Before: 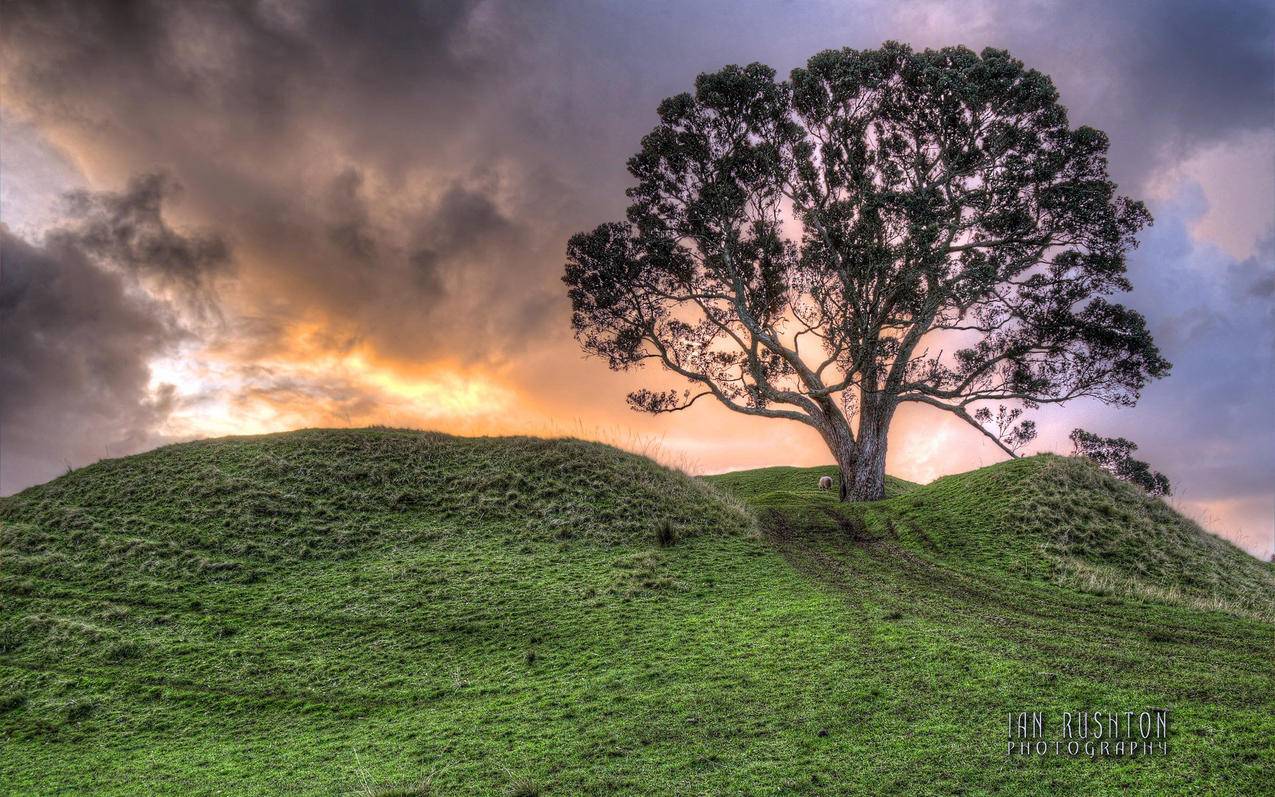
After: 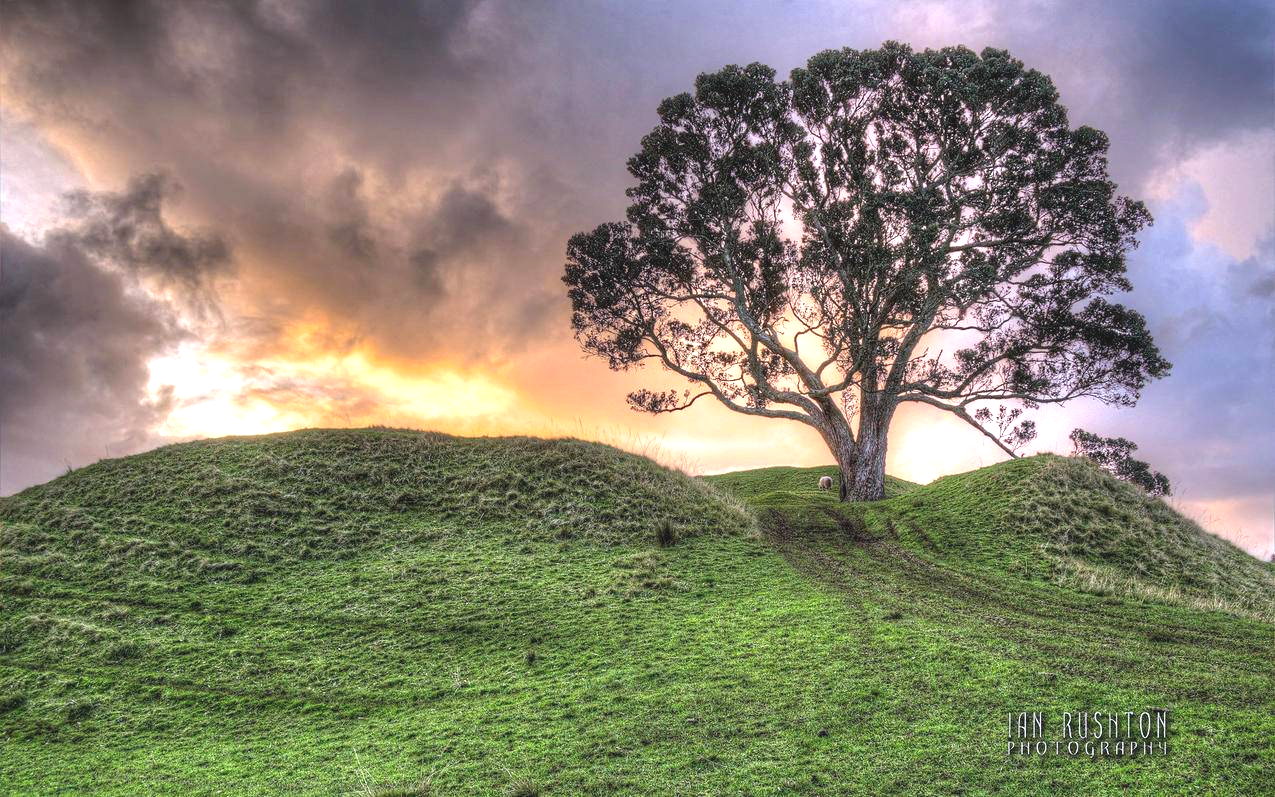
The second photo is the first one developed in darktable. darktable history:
exposure: black level correction -0.005, exposure 0.623 EV, compensate highlight preservation false
